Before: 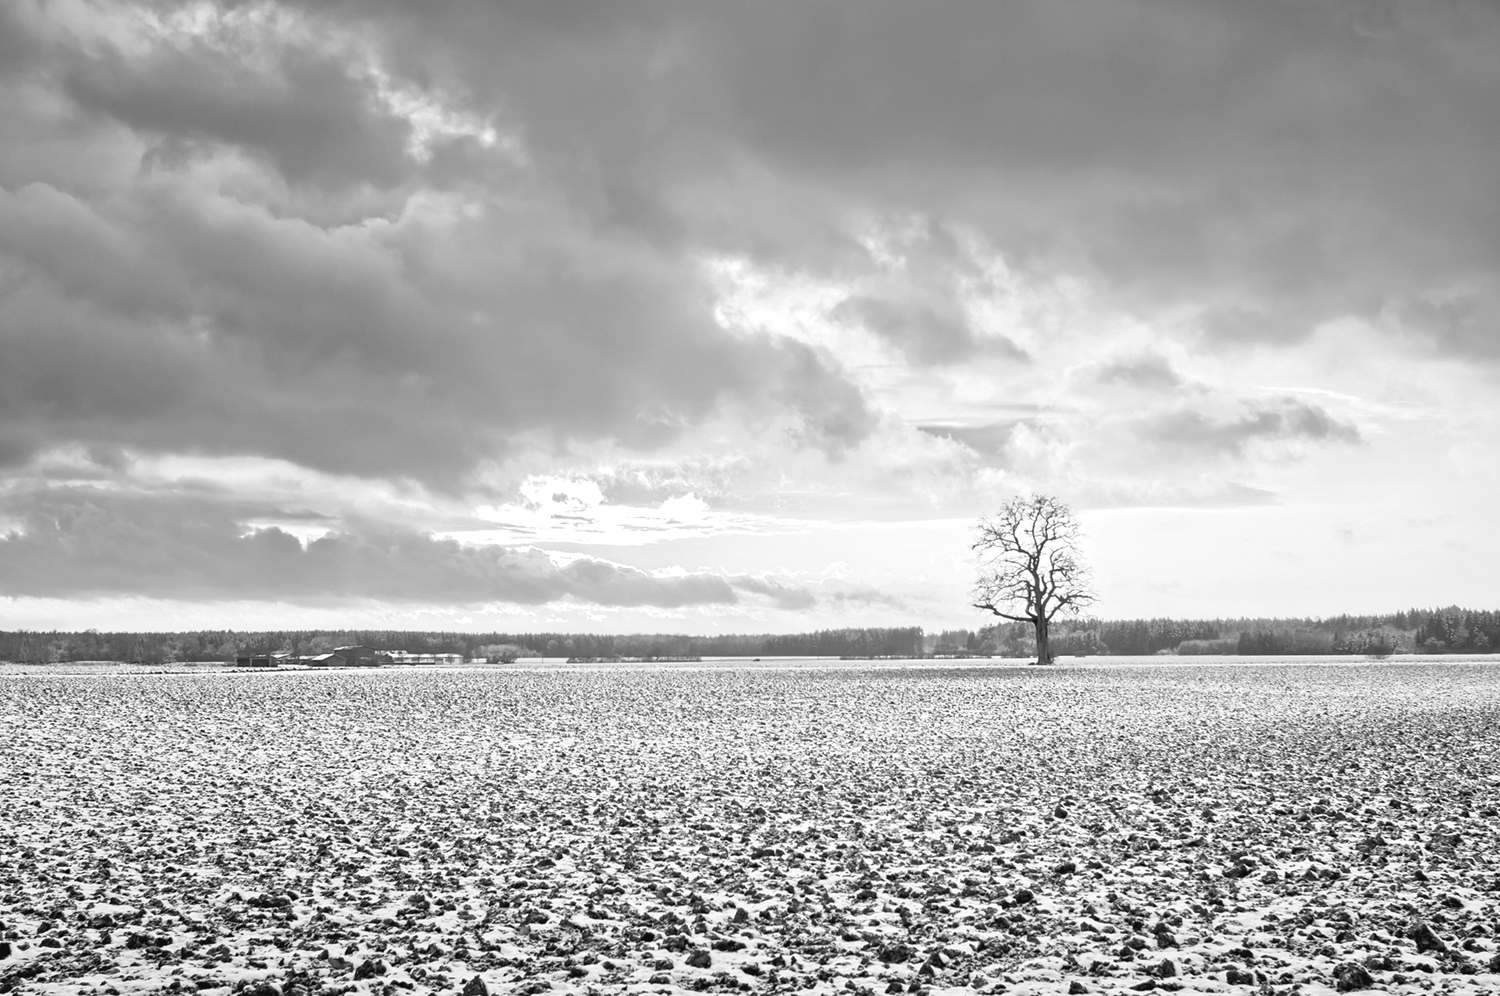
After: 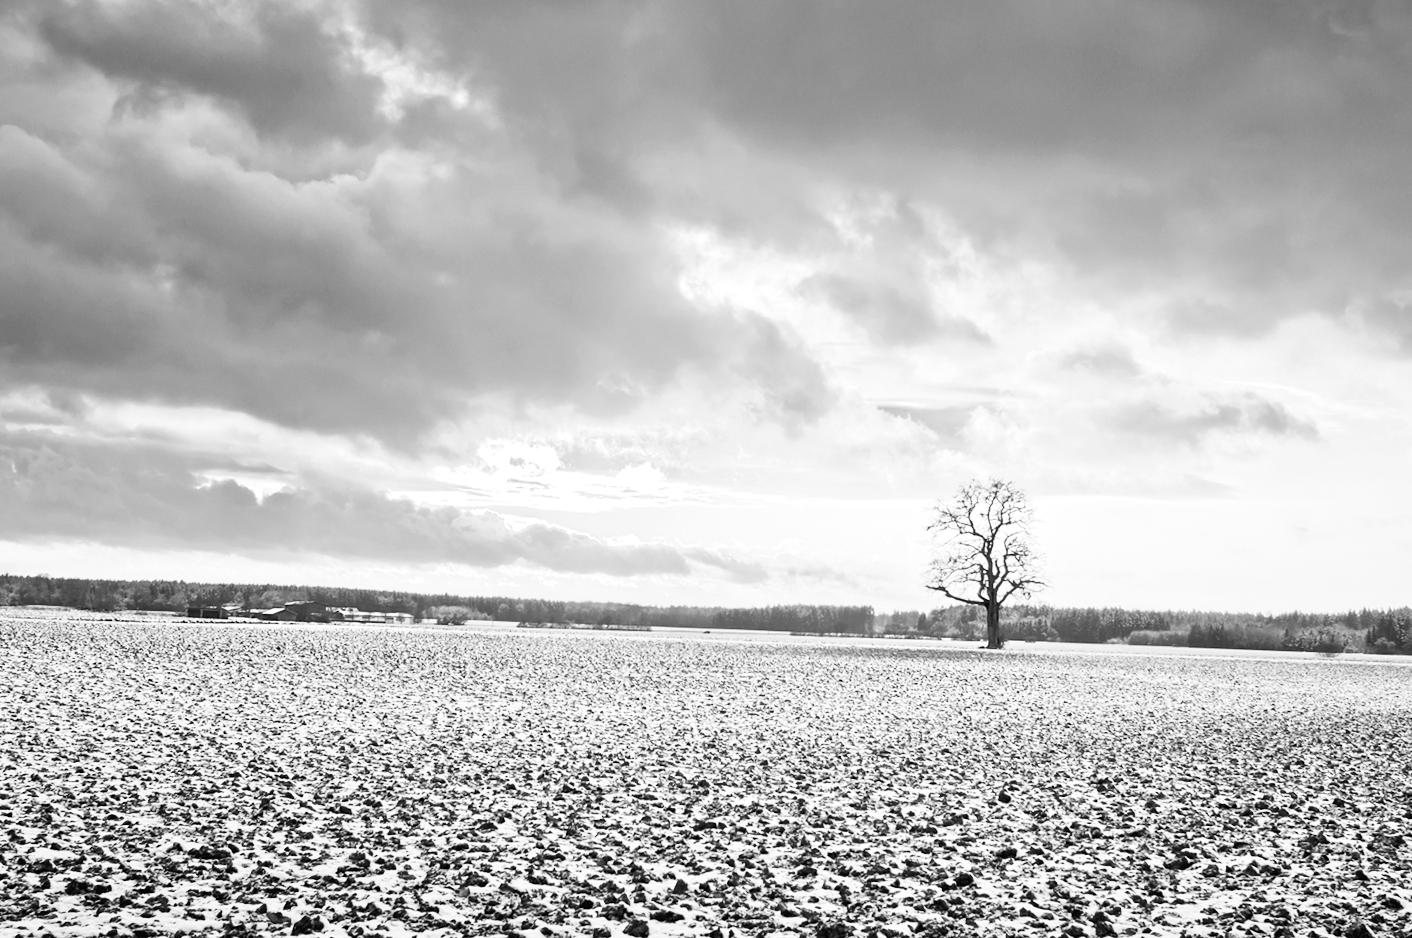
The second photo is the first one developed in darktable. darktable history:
crop and rotate: angle -2.38°
contrast brightness saturation: contrast 0.25, saturation -0.31
